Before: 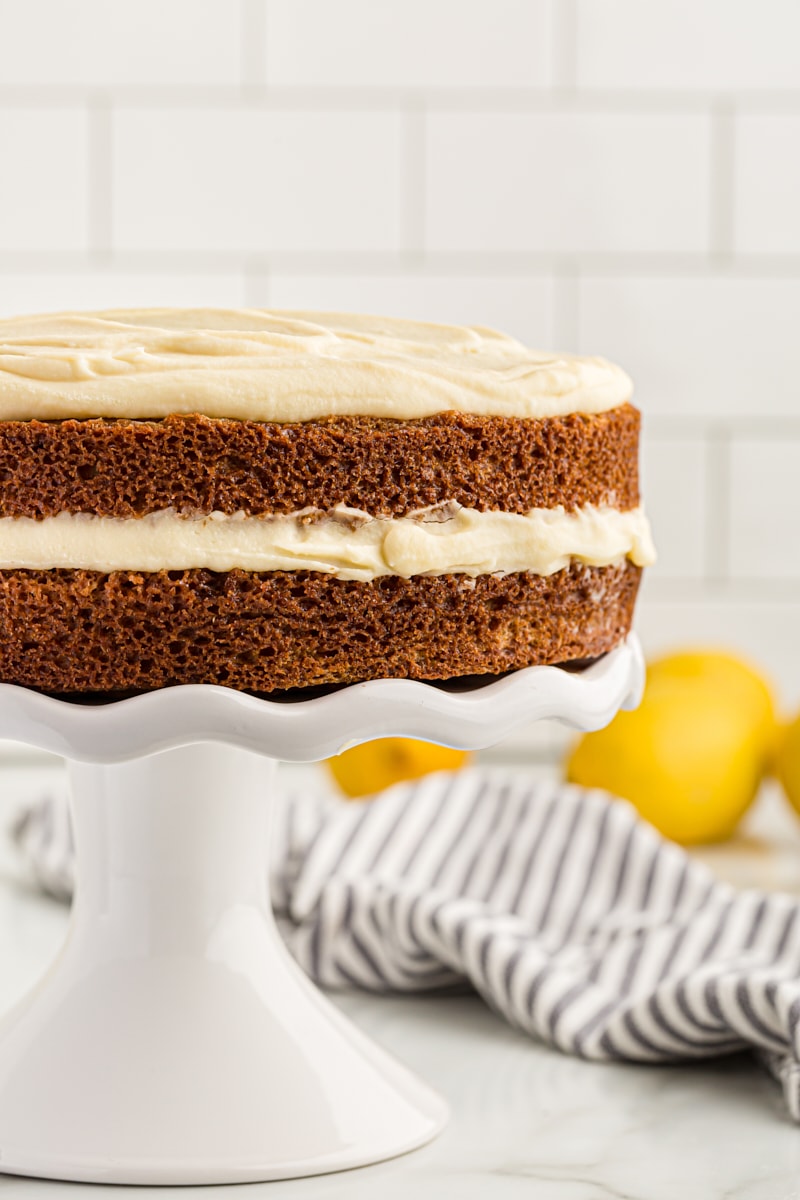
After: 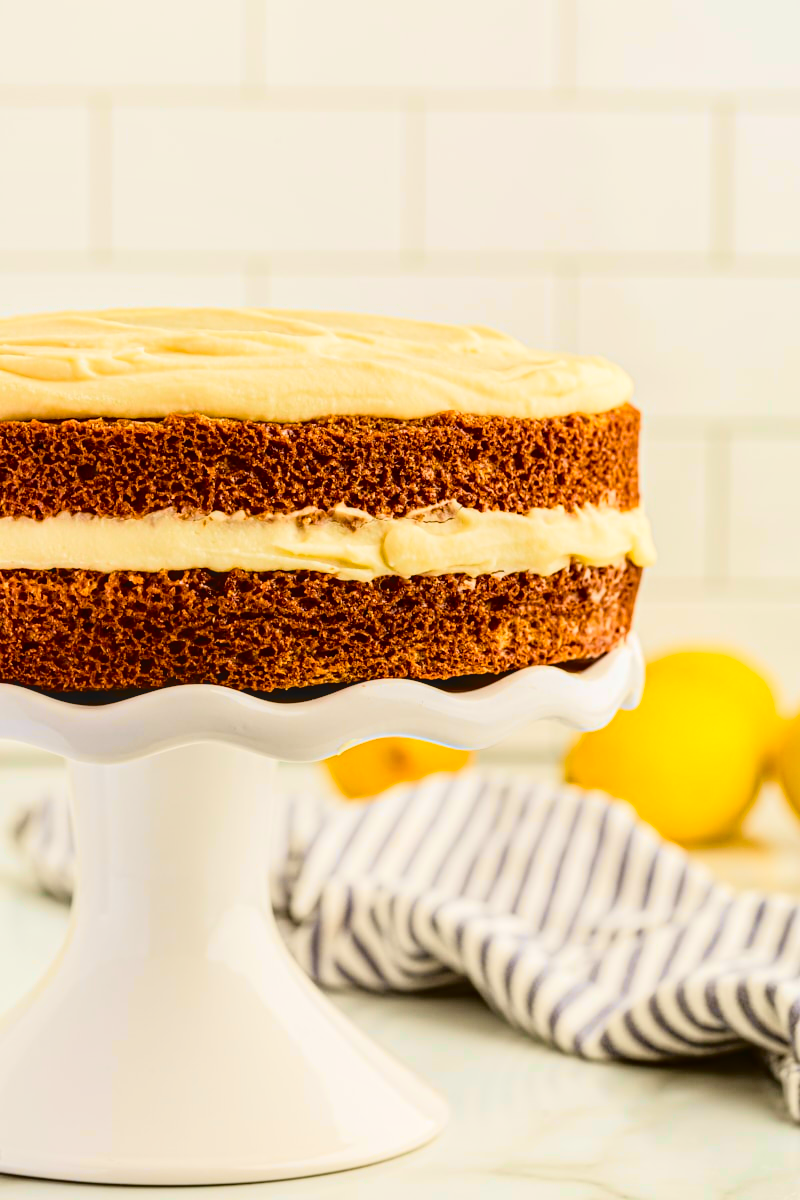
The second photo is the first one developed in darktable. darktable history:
color balance rgb: linear chroma grading › shadows 31.673%, linear chroma grading › global chroma -1.924%, linear chroma grading › mid-tones 3.96%, perceptual saturation grading › global saturation 0.123%, global vibrance 50.694%
local contrast: on, module defaults
tone curve: curves: ch0 [(0, 0.014) (0.17, 0.099) (0.392, 0.438) (0.725, 0.828) (0.872, 0.918) (1, 0.981)]; ch1 [(0, 0) (0.402, 0.36) (0.488, 0.466) (0.5, 0.499) (0.515, 0.515) (0.574, 0.595) (0.619, 0.65) (0.701, 0.725) (1, 1)]; ch2 [(0, 0) (0.432, 0.422) (0.486, 0.49) (0.503, 0.503) (0.523, 0.554) (0.562, 0.606) (0.644, 0.694) (0.717, 0.753) (1, 0.991)], color space Lab, independent channels, preserve colors none
